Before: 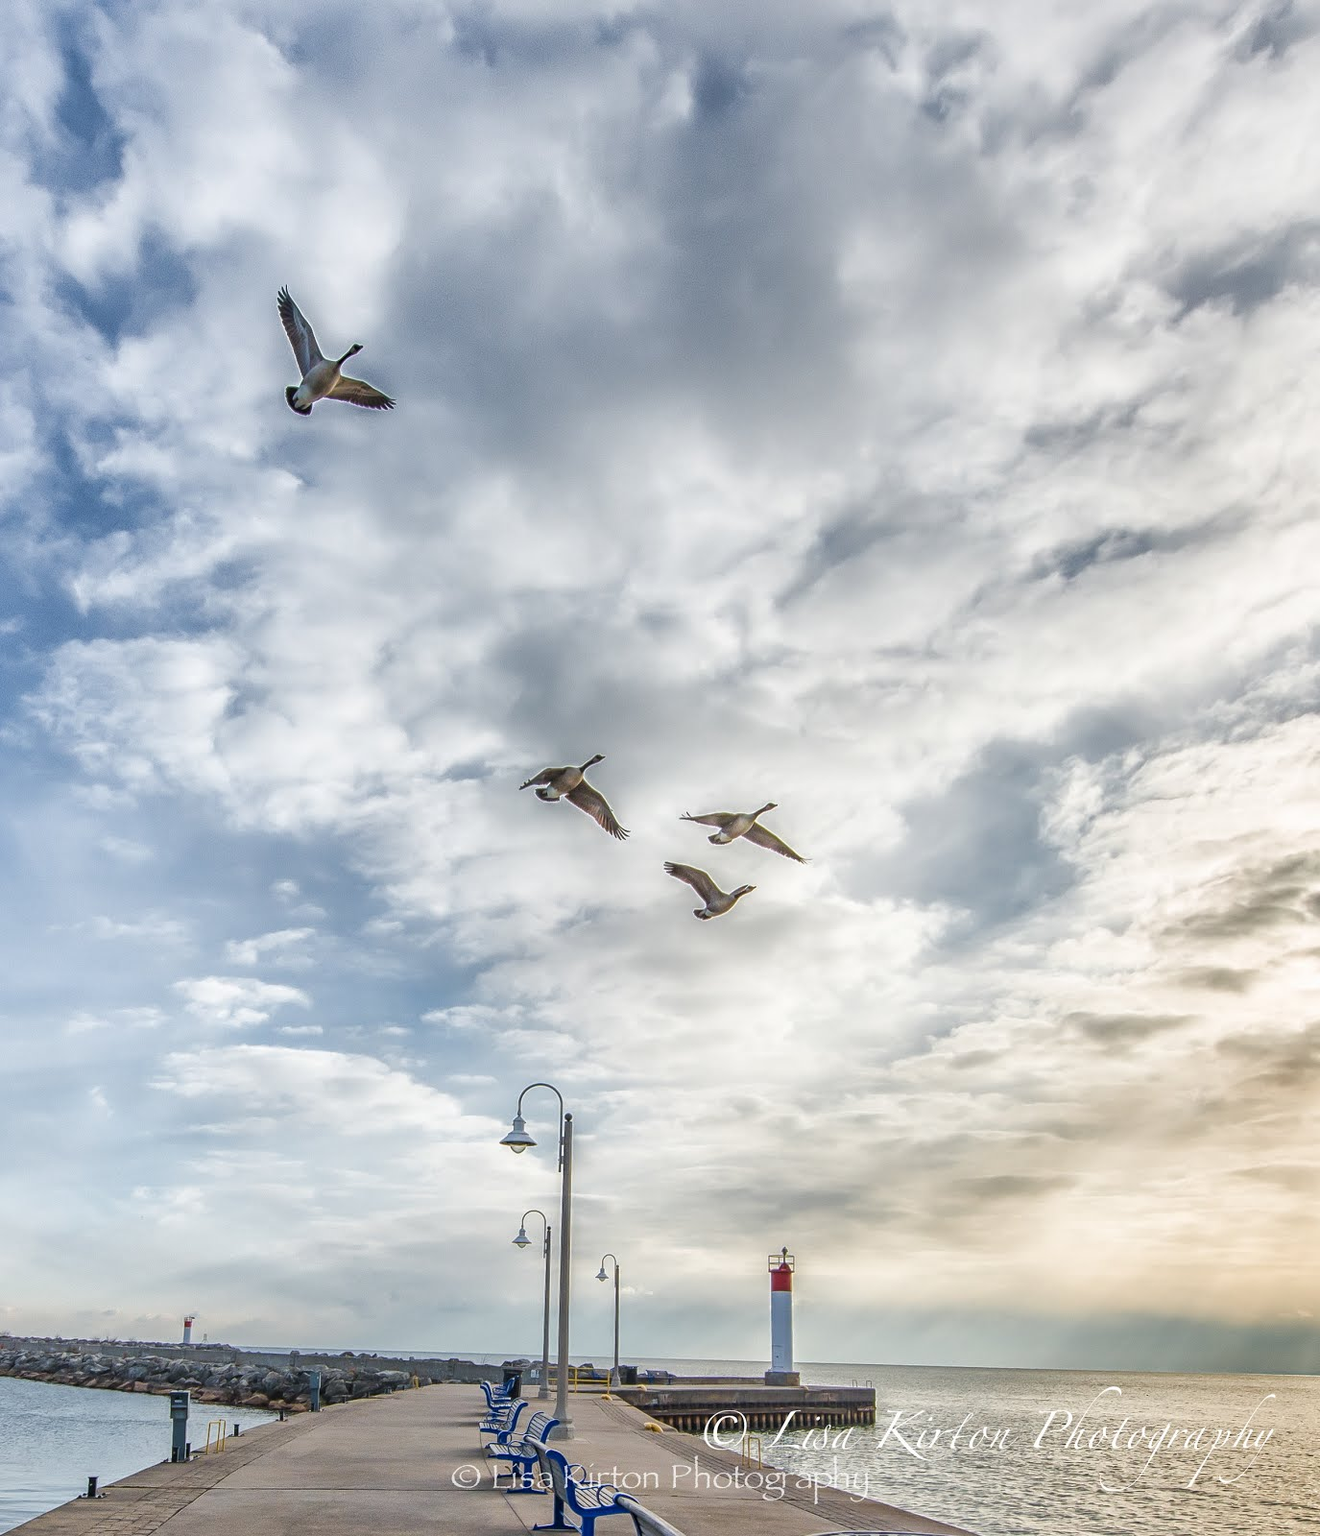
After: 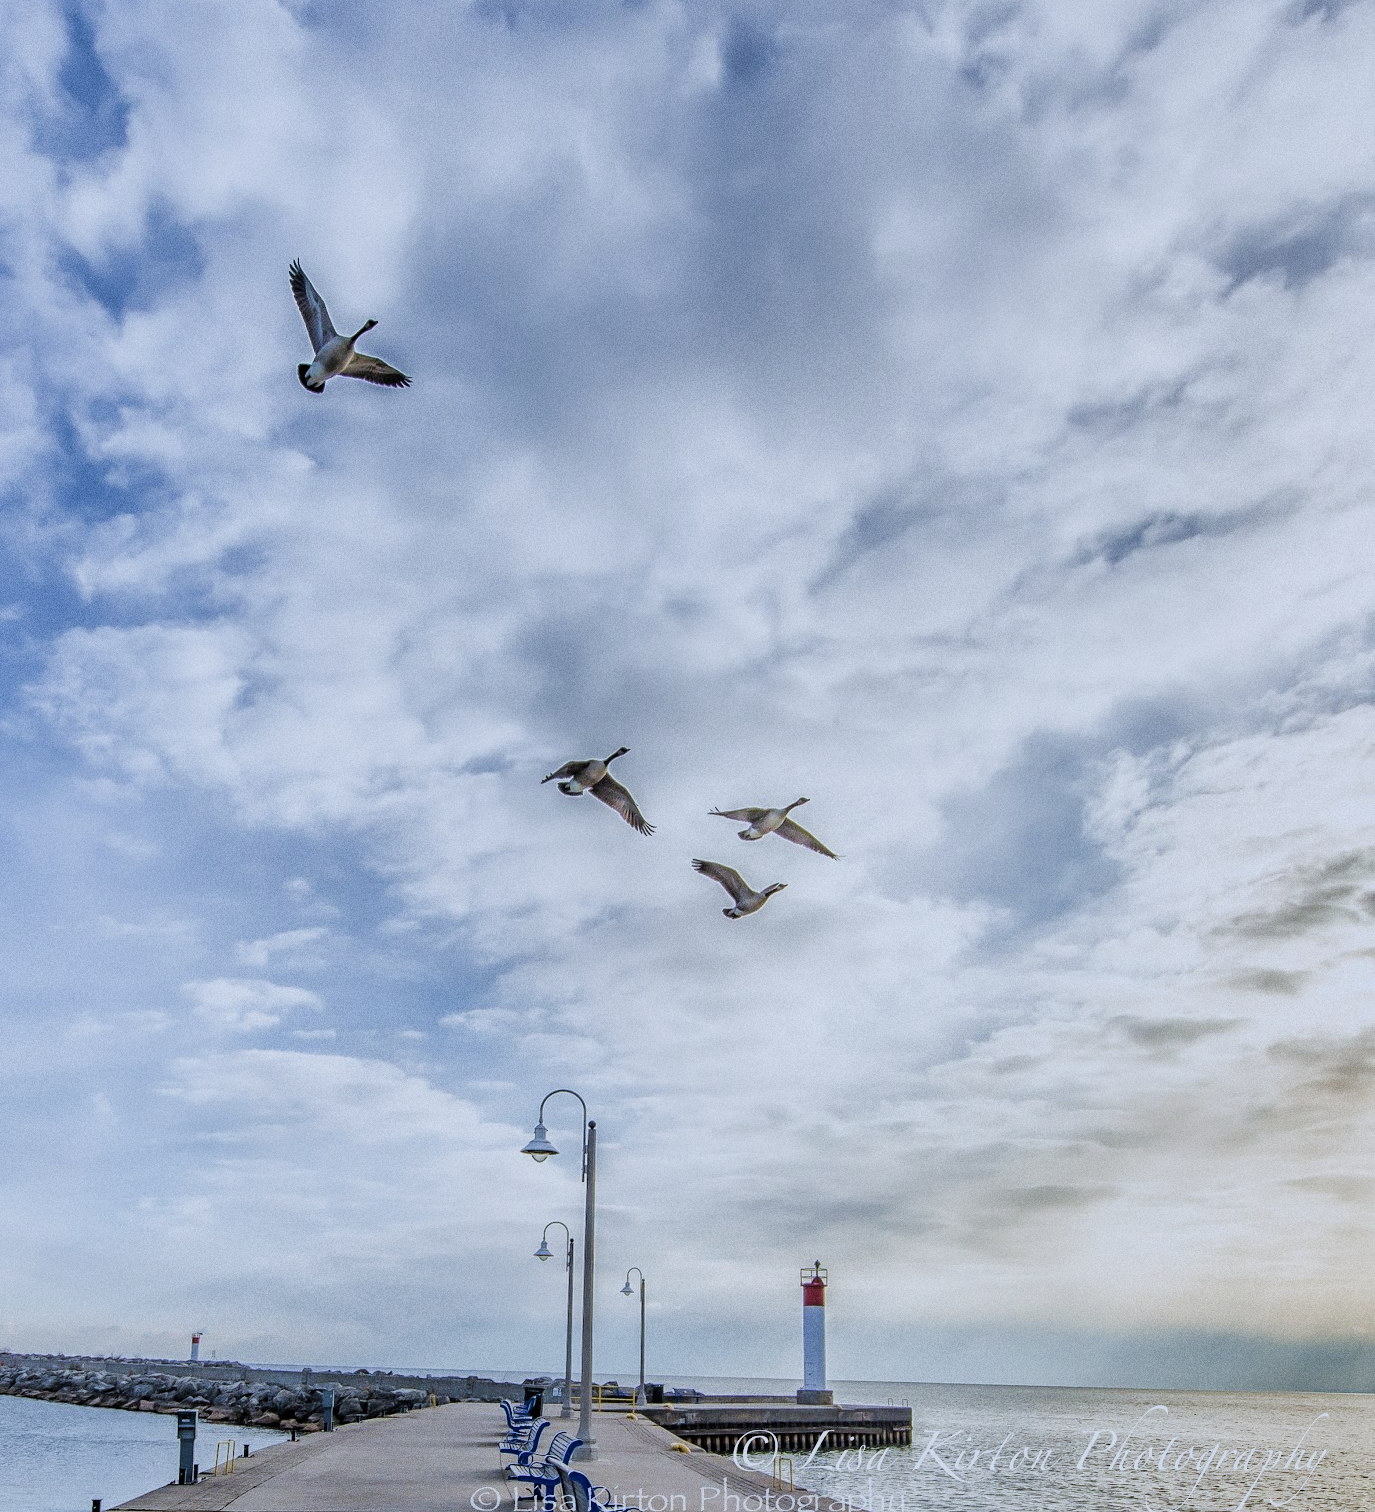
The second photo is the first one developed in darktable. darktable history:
white balance: red 0.926, green 1.003, blue 1.133
crop and rotate: top 2.479%, bottom 3.018%
grain: coarseness 0.09 ISO
filmic rgb: black relative exposure -5 EV, hardness 2.88, contrast 1.1, highlights saturation mix -20%
